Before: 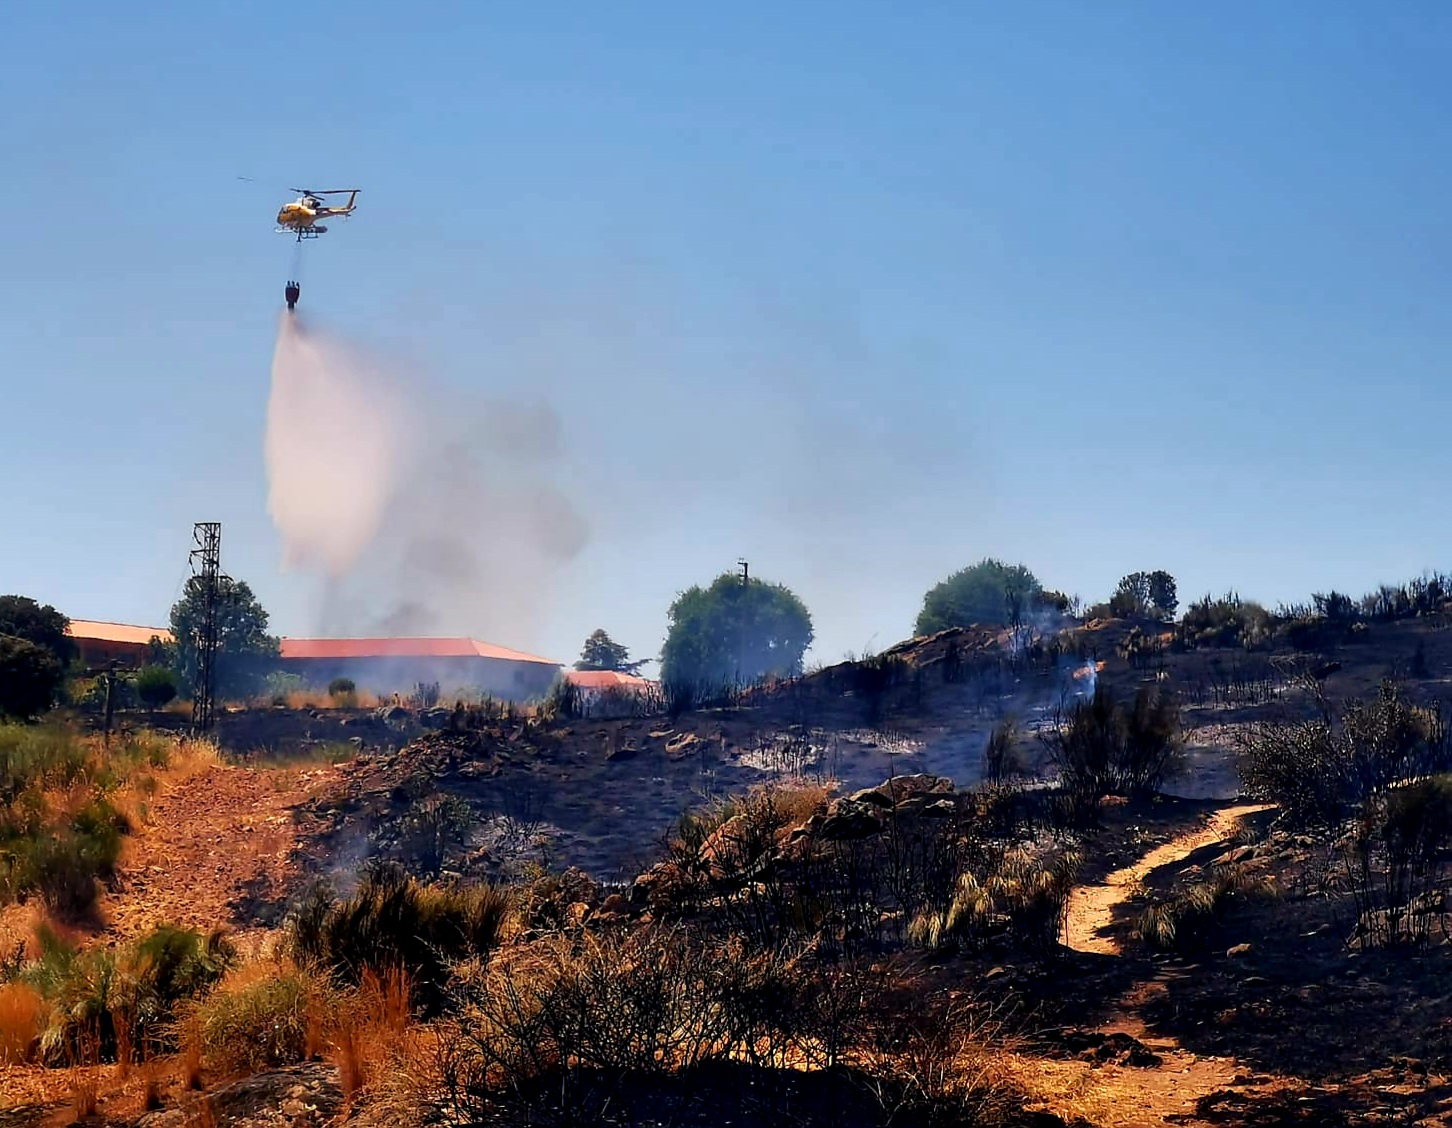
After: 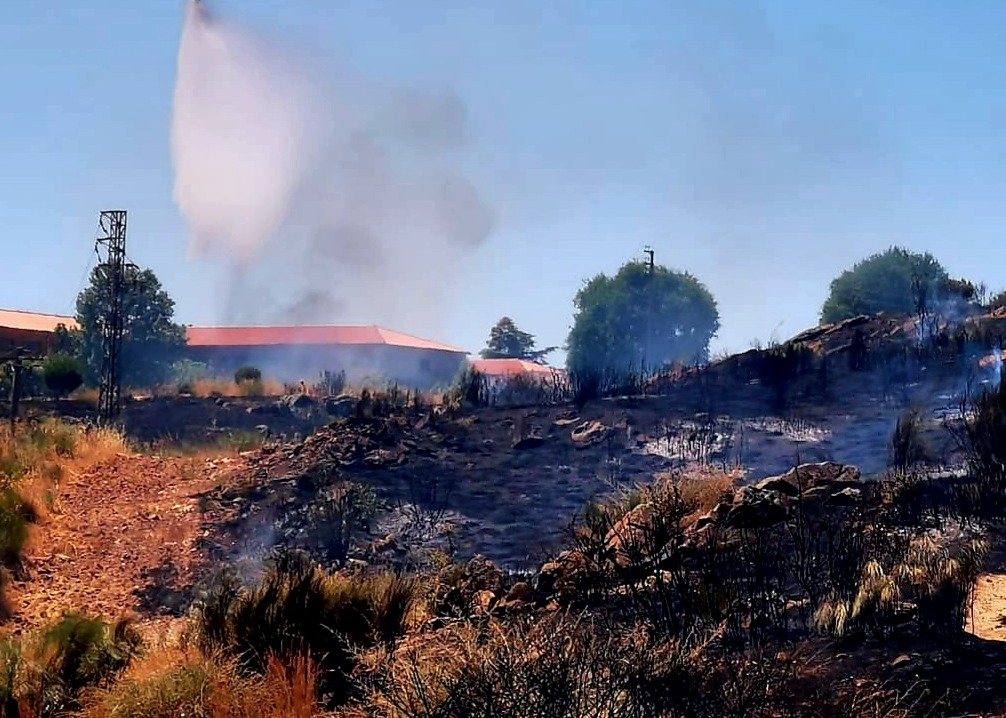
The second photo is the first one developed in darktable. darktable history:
crop: left 6.488%, top 27.668%, right 24.183%, bottom 8.656%
local contrast: mode bilateral grid, contrast 20, coarseness 50, detail 120%, midtone range 0.2
color correction: highlights a* -0.772, highlights b* -8.92
